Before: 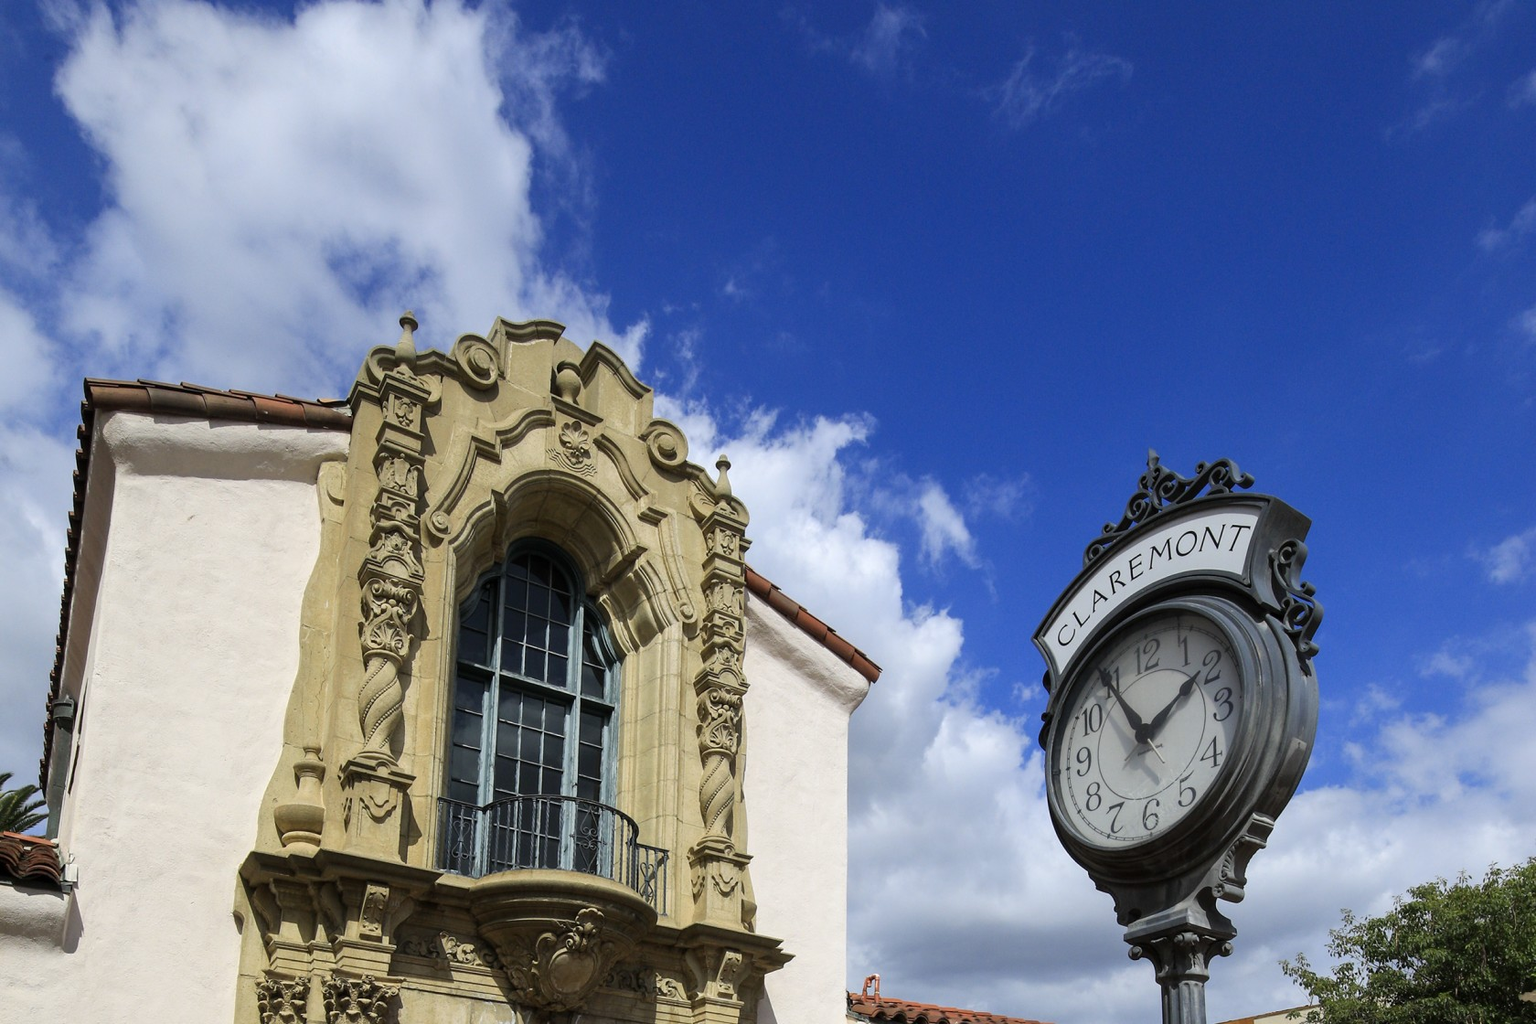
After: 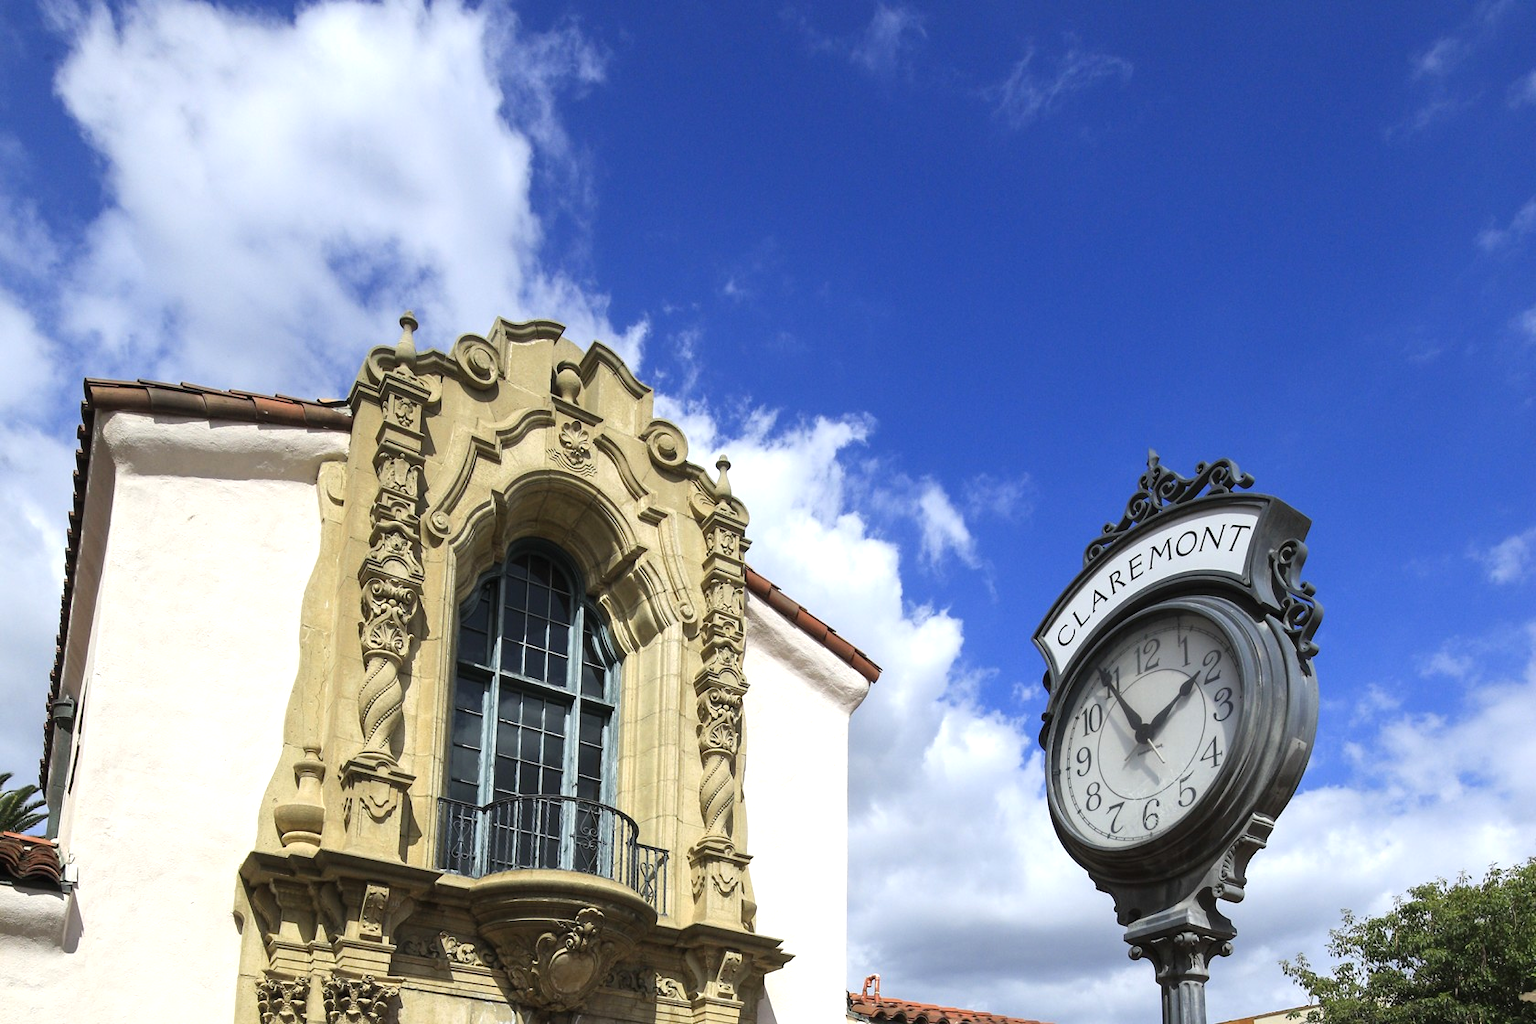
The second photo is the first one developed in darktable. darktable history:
exposure: black level correction -0.001, exposure 0.545 EV, compensate highlight preservation false
color zones: curves: ch0 [(0.068, 0.464) (0.25, 0.5) (0.48, 0.508) (0.75, 0.536) (0.886, 0.476) (0.967, 0.456)]; ch1 [(0.066, 0.456) (0.25, 0.5) (0.616, 0.508) (0.746, 0.56) (0.934, 0.444)], mix -137.37%
